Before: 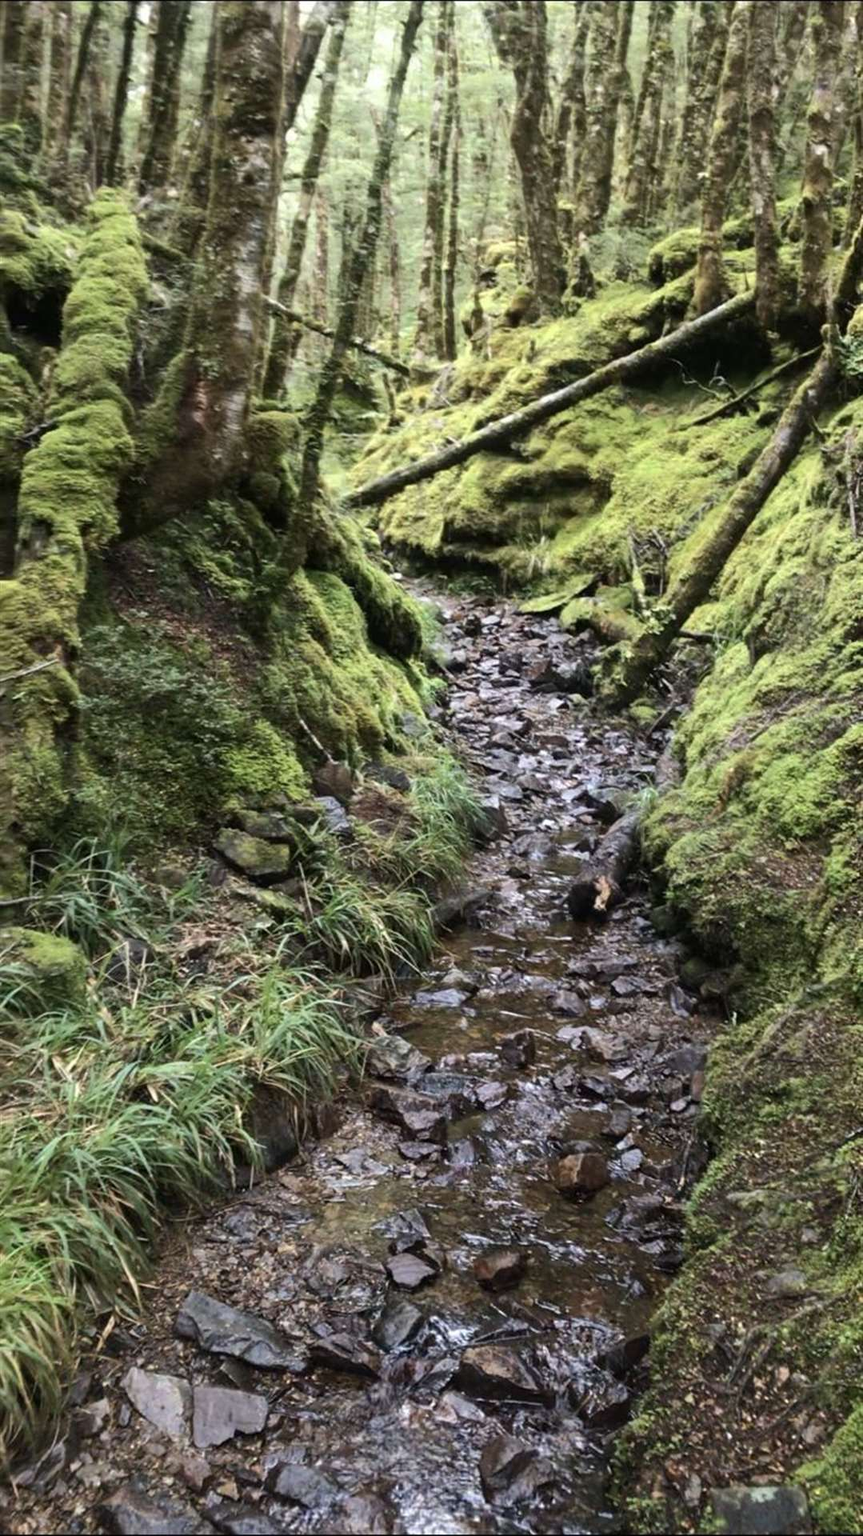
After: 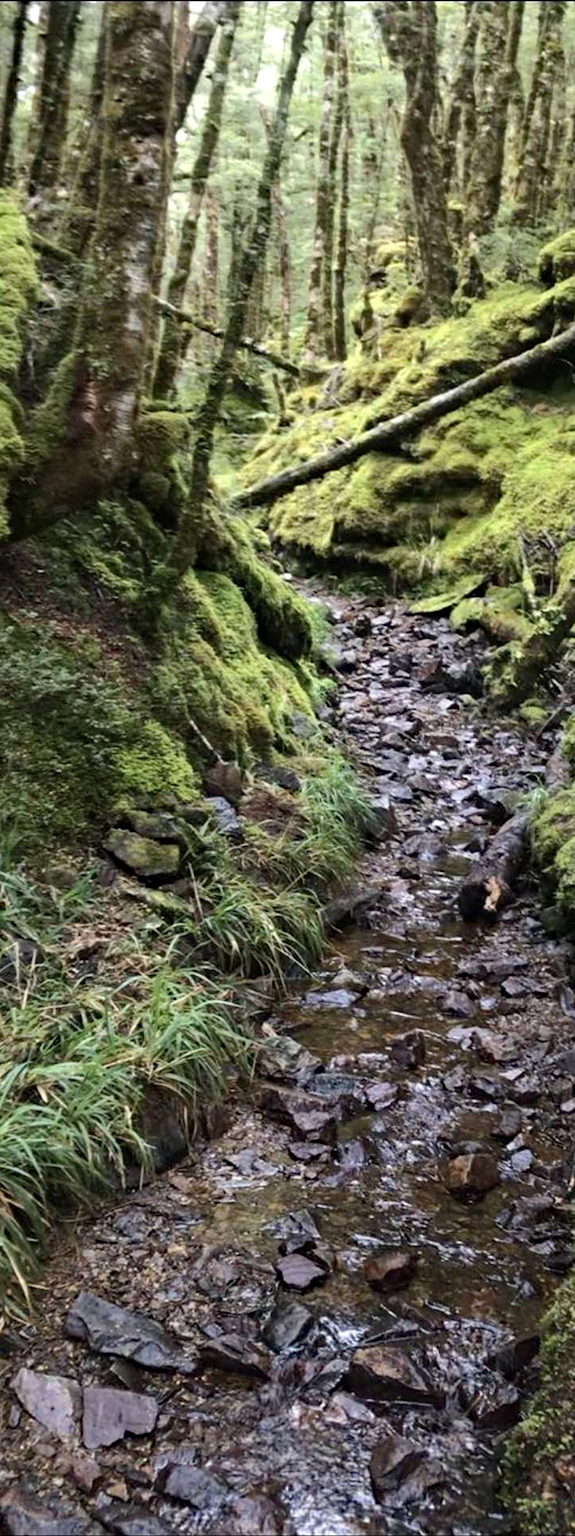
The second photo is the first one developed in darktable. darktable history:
crop and rotate: left 12.873%, right 20.454%
haze removal: strength 0.297, distance 0.246, compatibility mode true, adaptive false
